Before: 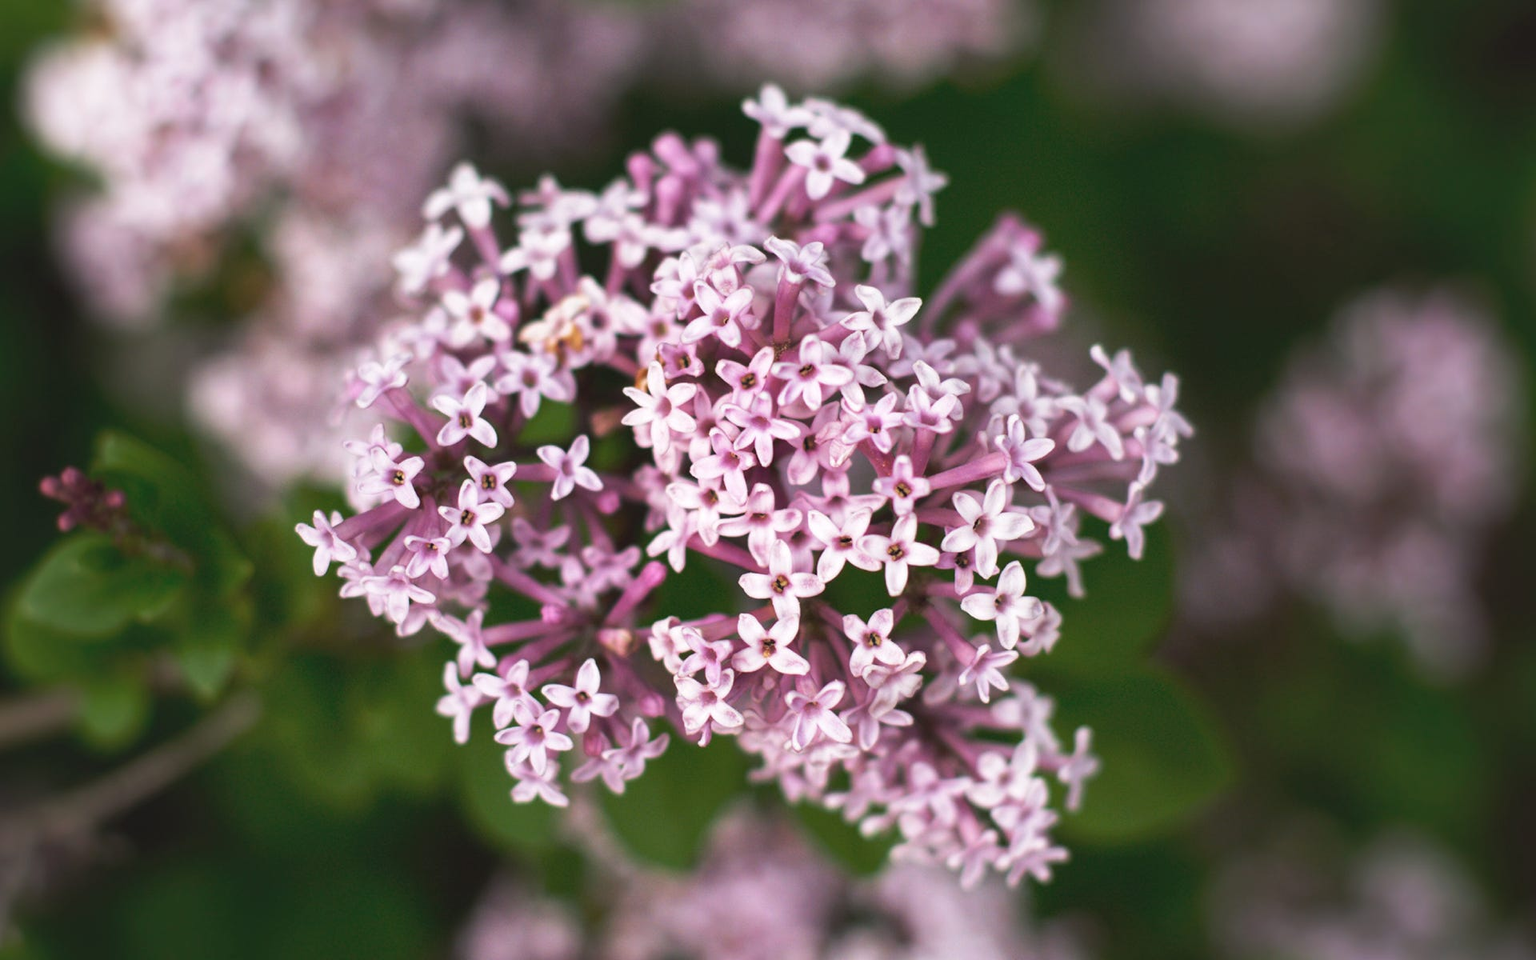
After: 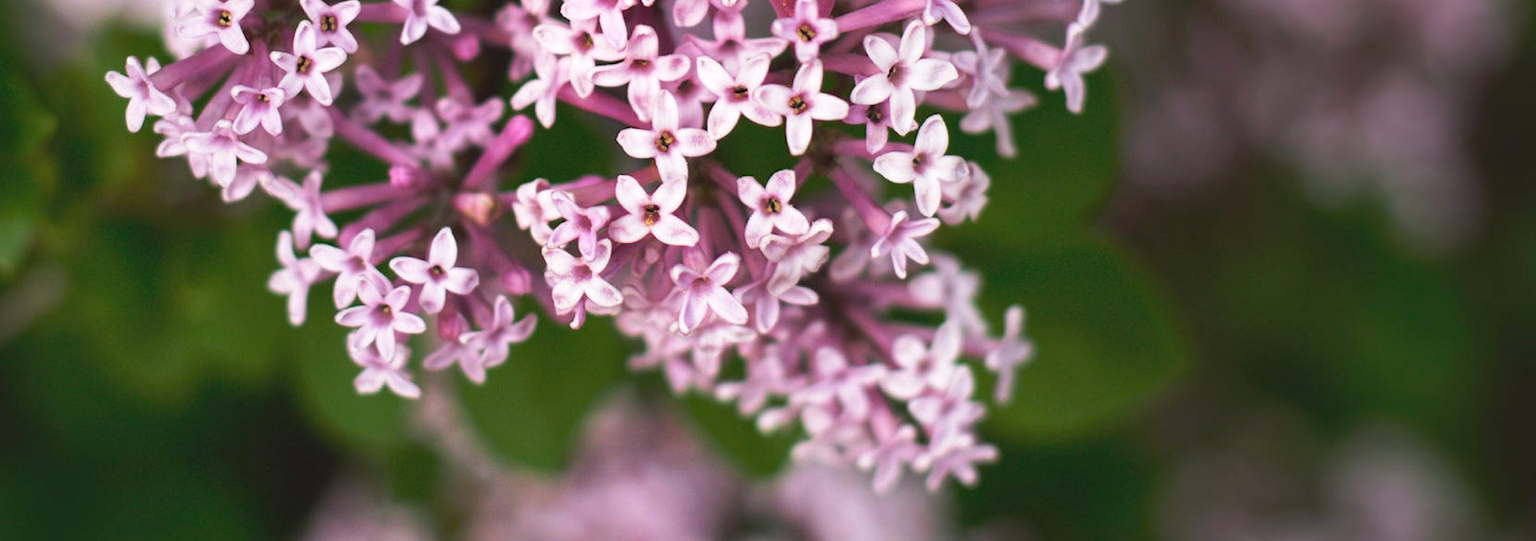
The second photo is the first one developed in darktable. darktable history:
crop and rotate: left 13.306%, top 48.129%, bottom 2.928%
color correction: saturation 1.11
